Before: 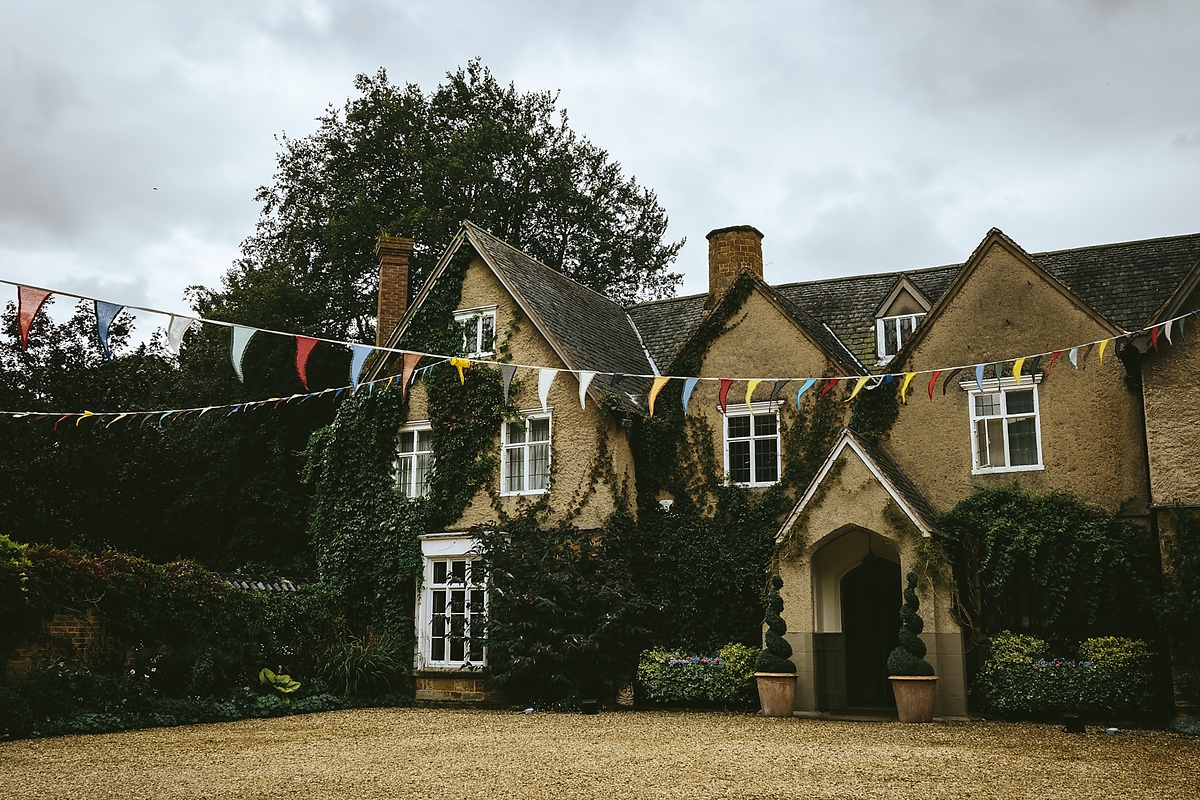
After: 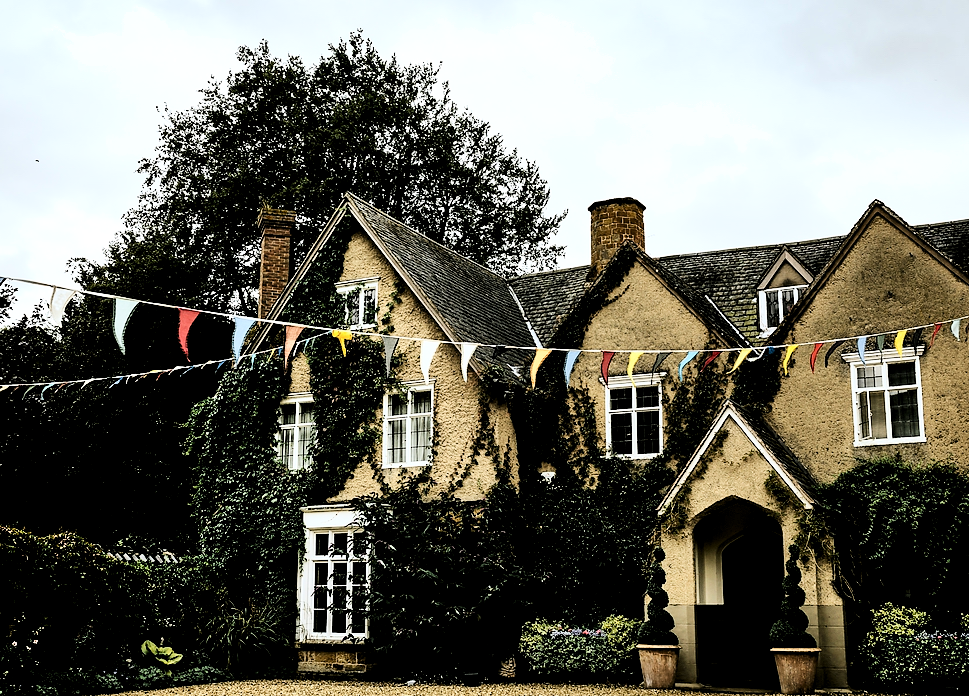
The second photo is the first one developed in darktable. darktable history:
exposure: black level correction 0.003, exposure 0.391 EV, compensate exposure bias true, compensate highlight preservation false
crop: left 9.906%, top 3.585%, right 9.284%, bottom 9.368%
shadows and highlights: soften with gaussian
levels: levels [0.062, 0.494, 0.925]
tone curve: curves: ch0 [(0, 0) (0.003, 0.003) (0.011, 0.01) (0.025, 0.023) (0.044, 0.041) (0.069, 0.064) (0.1, 0.094) (0.136, 0.143) (0.177, 0.205) (0.224, 0.281) (0.277, 0.367) (0.335, 0.457) (0.399, 0.542) (0.468, 0.629) (0.543, 0.711) (0.623, 0.788) (0.709, 0.863) (0.801, 0.912) (0.898, 0.955) (1, 1)], color space Lab, independent channels, preserve colors none
contrast brightness saturation: contrast 0.066, brightness -0.135, saturation 0.048
filmic rgb: black relative exposure -7.65 EV, white relative exposure 4.56 EV, hardness 3.61
tone equalizer: on, module defaults
